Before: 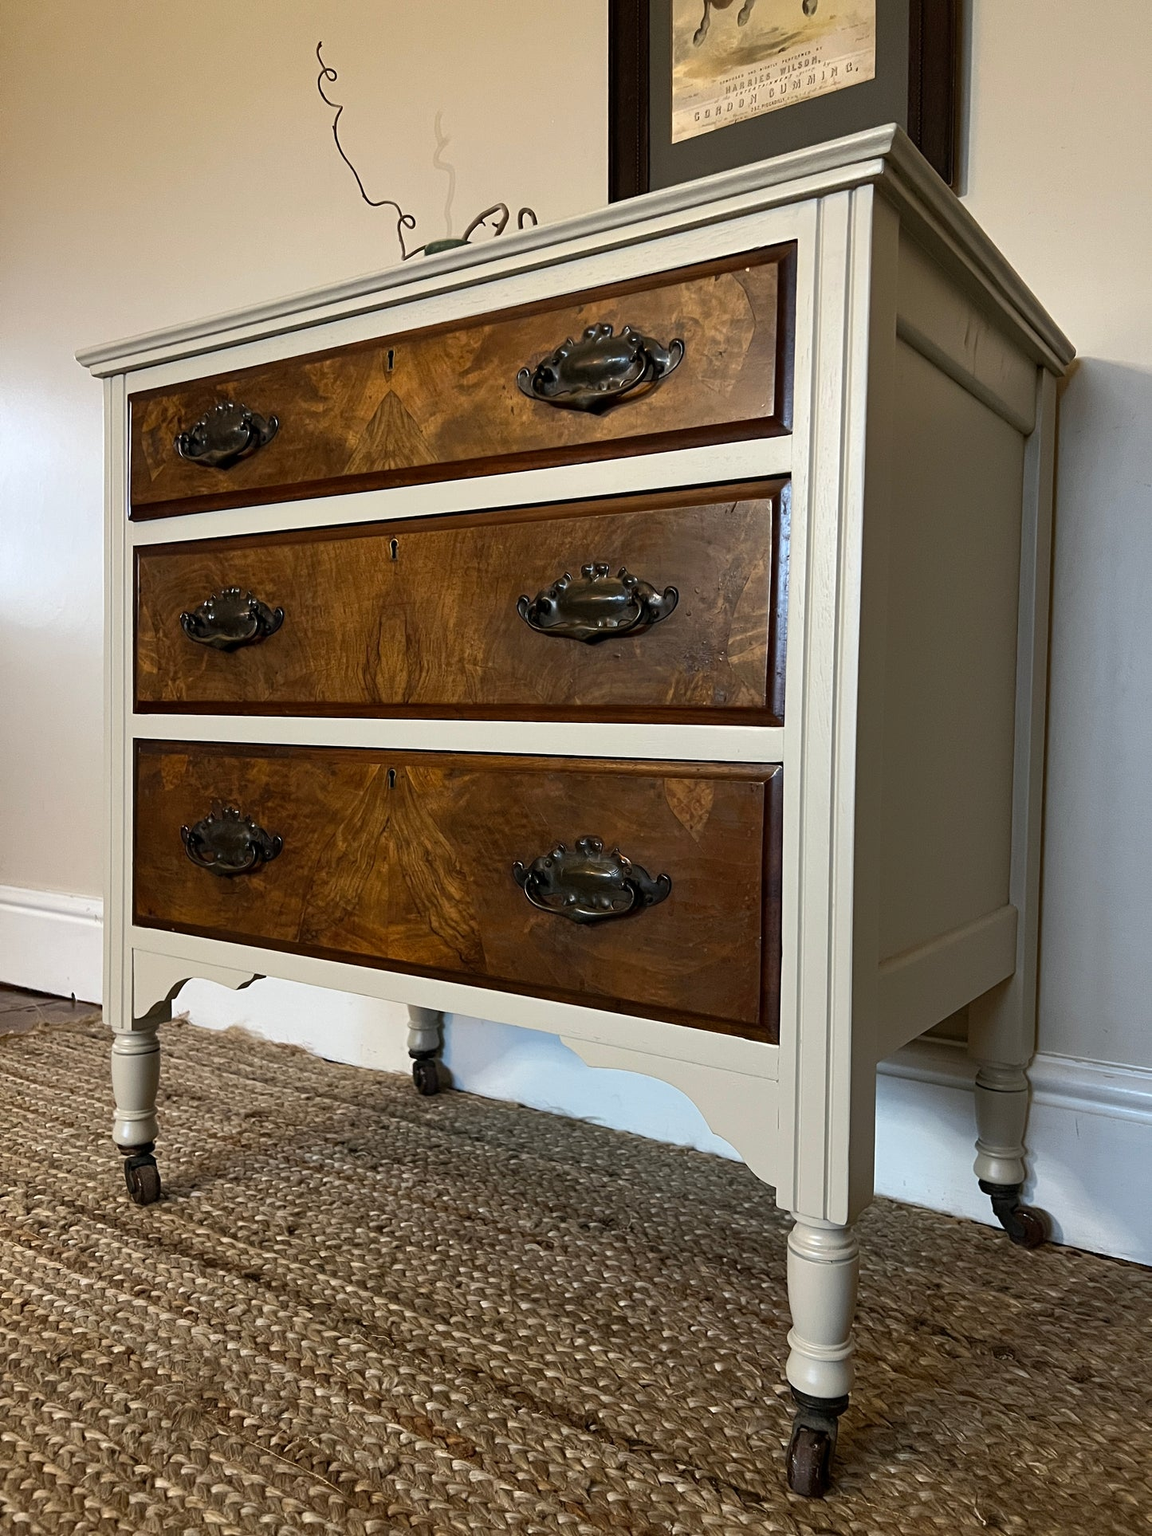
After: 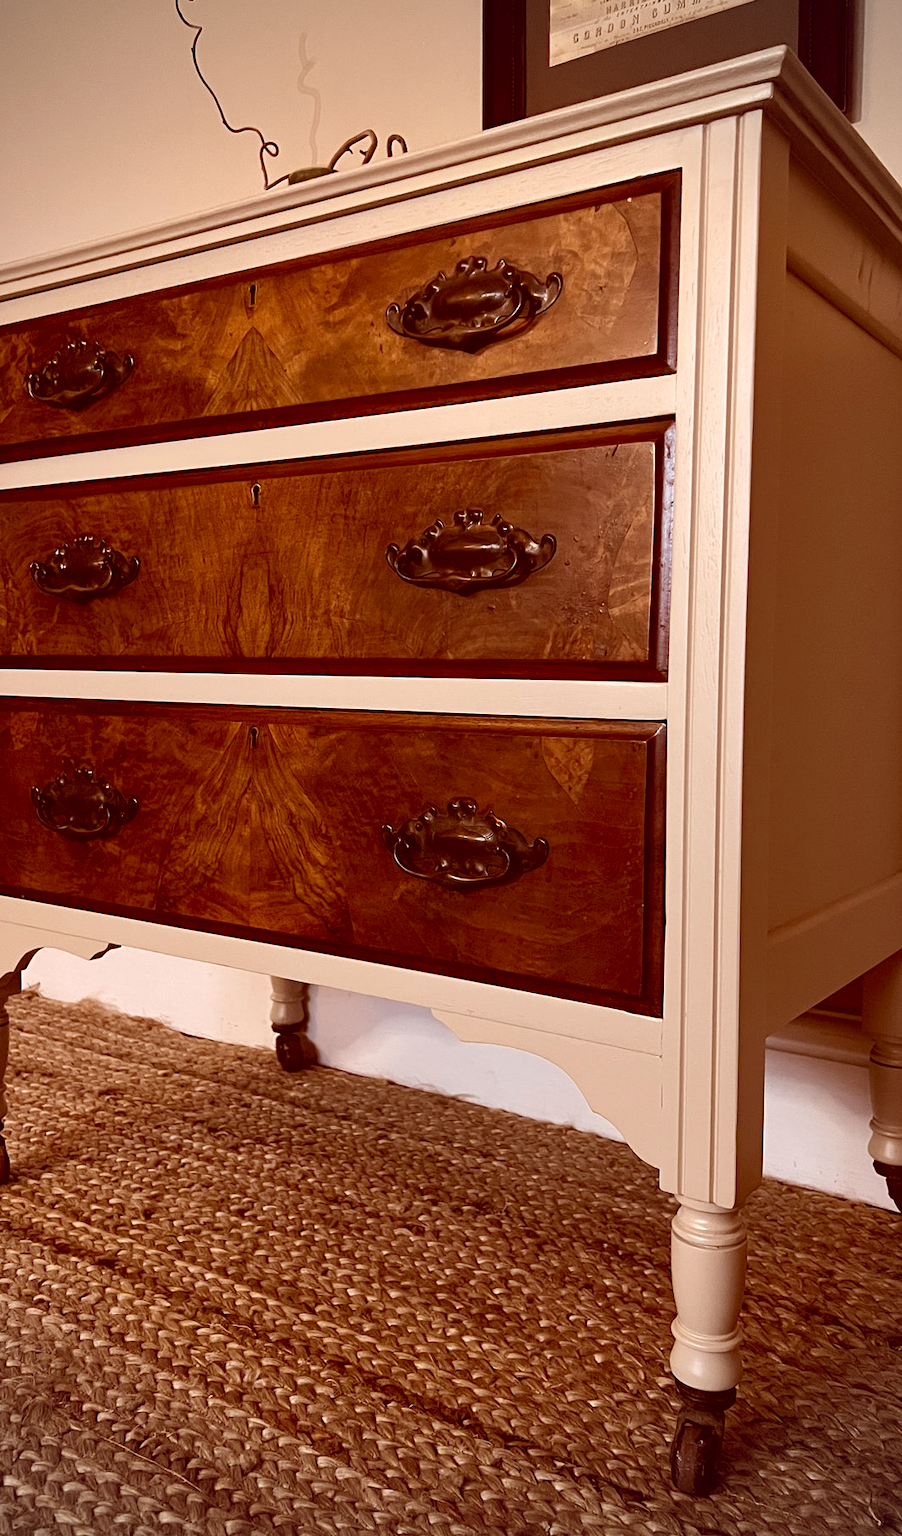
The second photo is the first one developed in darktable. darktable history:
color correction: highlights a* 9.03, highlights b* 8.71, shadows a* 40, shadows b* 40, saturation 0.8
exposure: black level correction 0.001, compensate highlight preservation false
tone equalizer: on, module defaults
vignetting: unbound false
crop and rotate: left 13.15%, top 5.251%, right 12.609%
